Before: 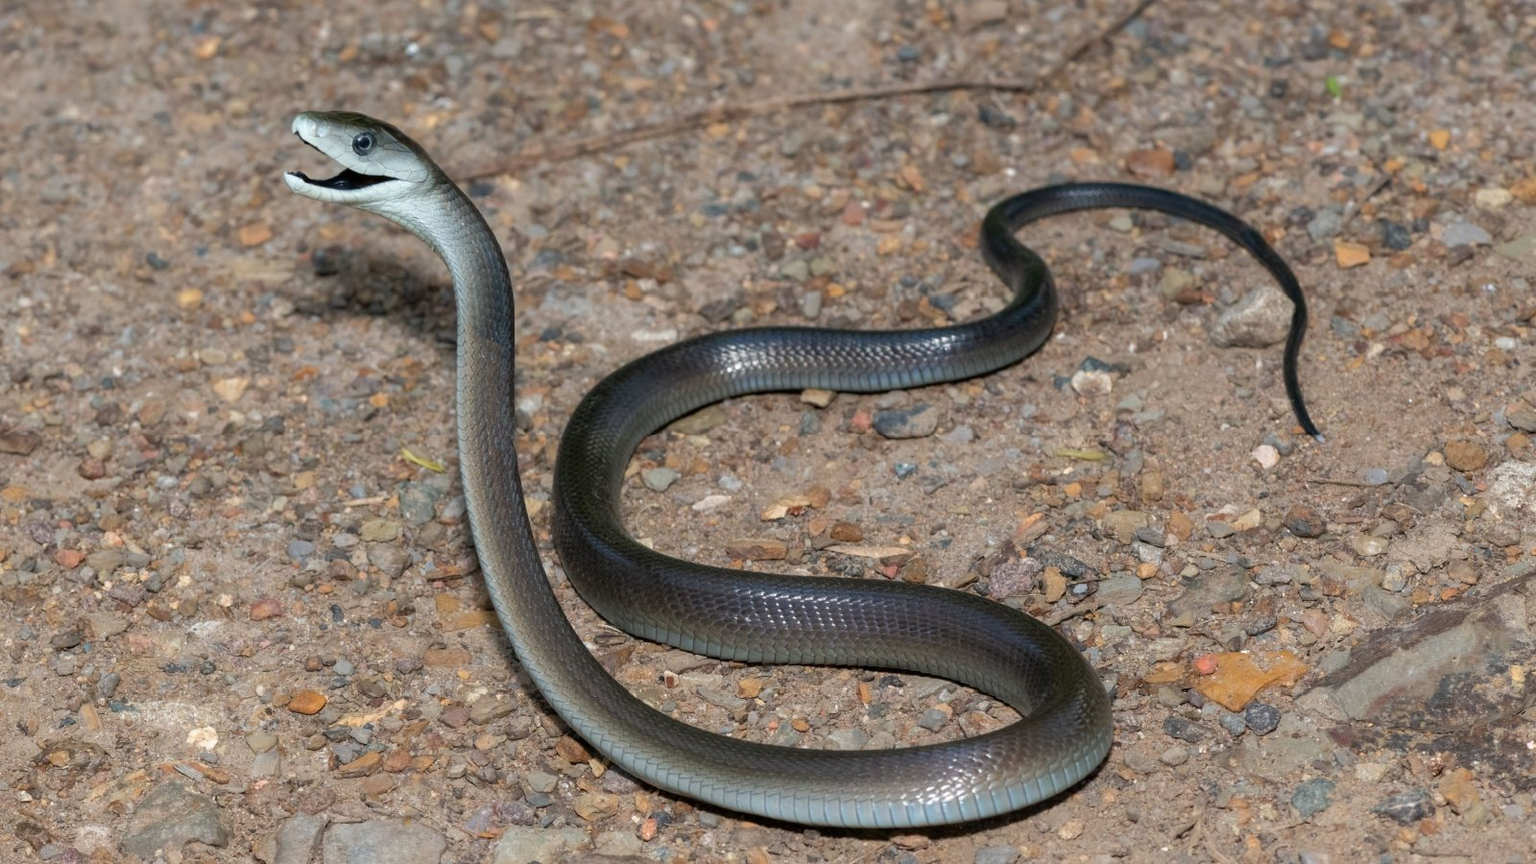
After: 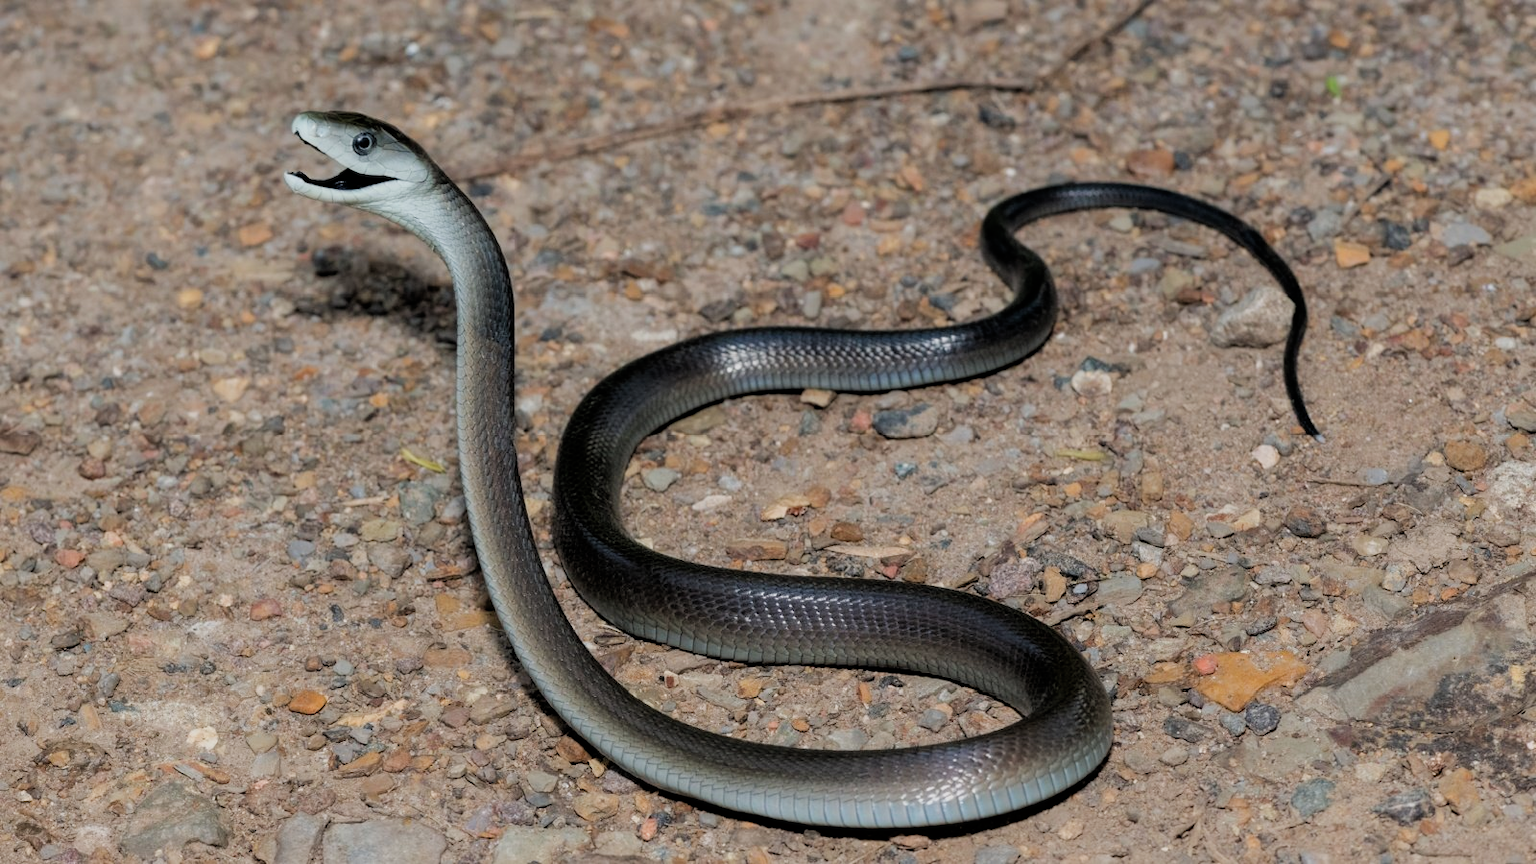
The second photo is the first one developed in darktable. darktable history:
filmic rgb: black relative exposure -5.14 EV, white relative exposure 3.97 EV, hardness 2.88, contrast 1.099, highlights saturation mix -20.24%, iterations of high-quality reconstruction 0
